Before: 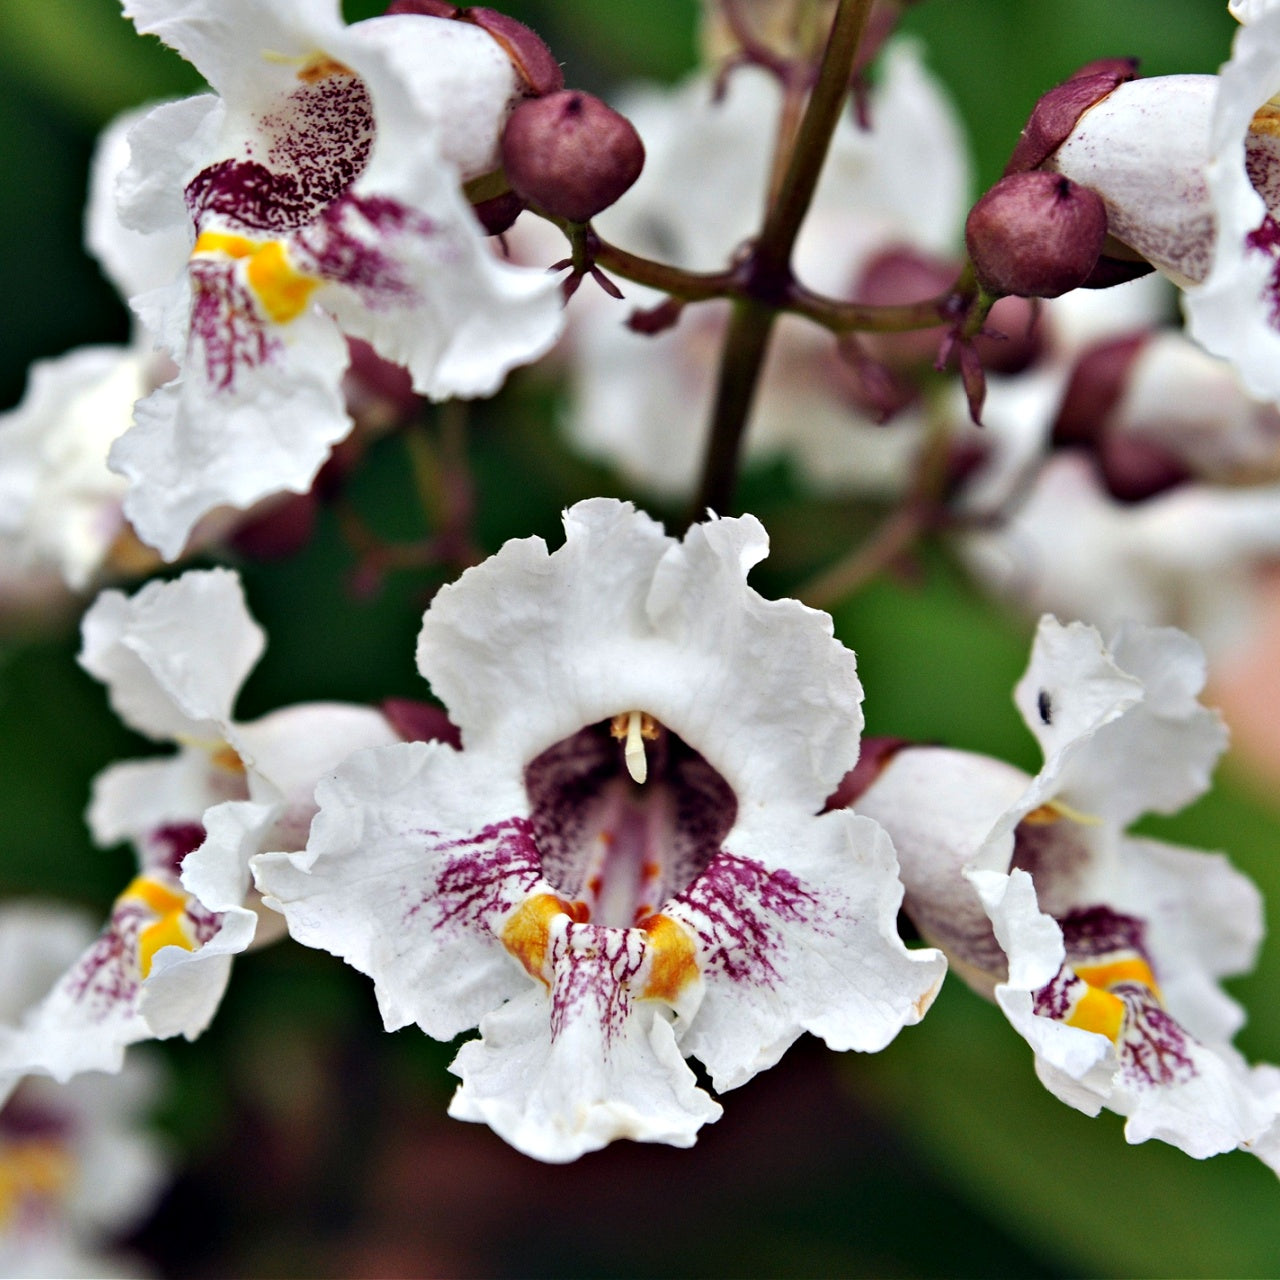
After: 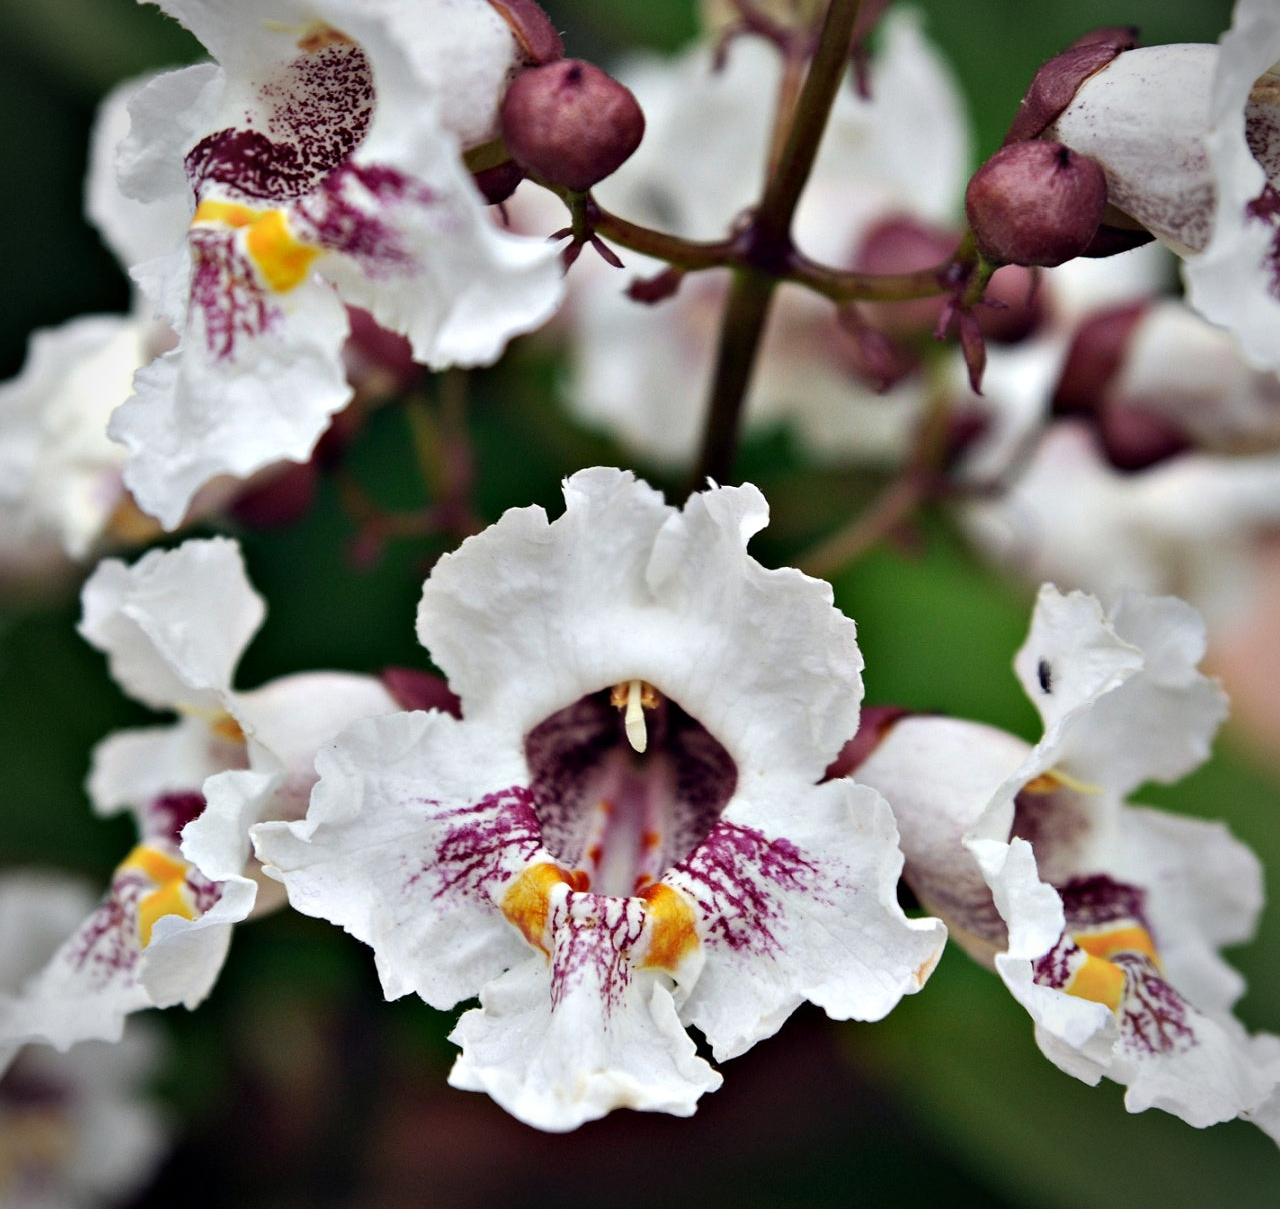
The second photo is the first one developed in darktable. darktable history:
crop and rotate: top 2.479%, bottom 3.018%
vignetting: unbound false
